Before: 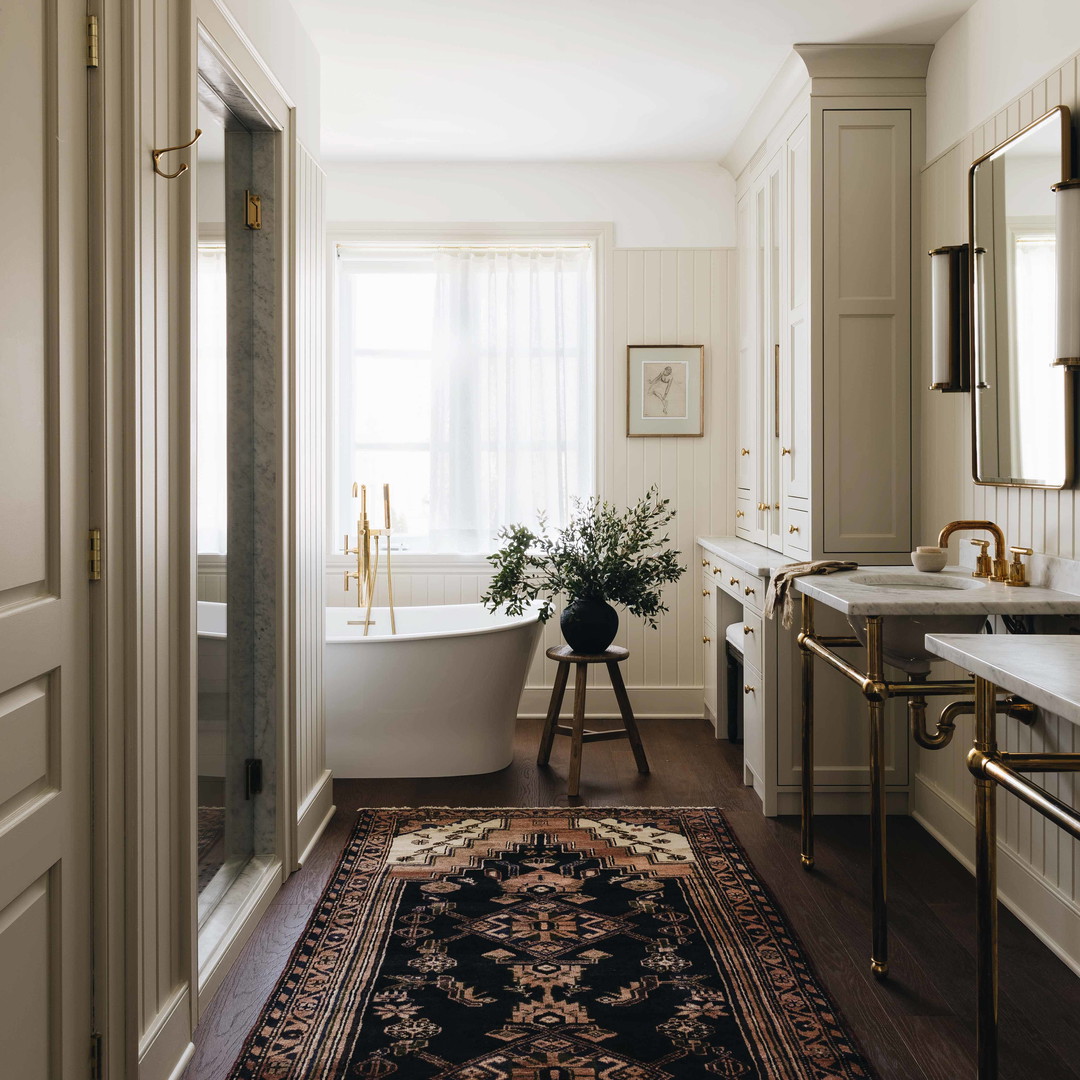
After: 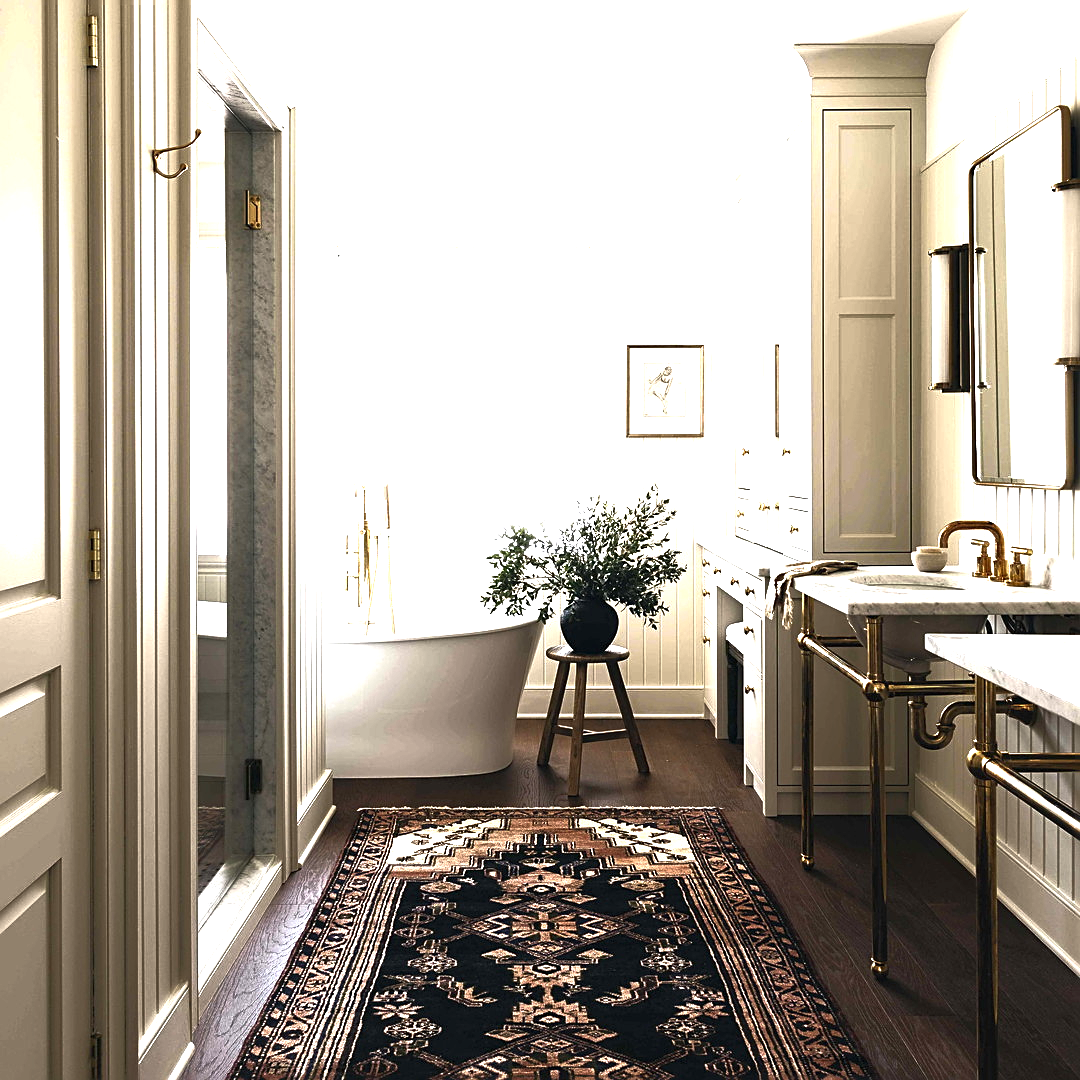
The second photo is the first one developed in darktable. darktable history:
exposure: black level correction 0.001, exposure 1.646 EV, compensate exposure bias true, compensate highlight preservation false
rgb curve: curves: ch0 [(0, 0) (0.415, 0.237) (1, 1)]
sharpen: on, module defaults
